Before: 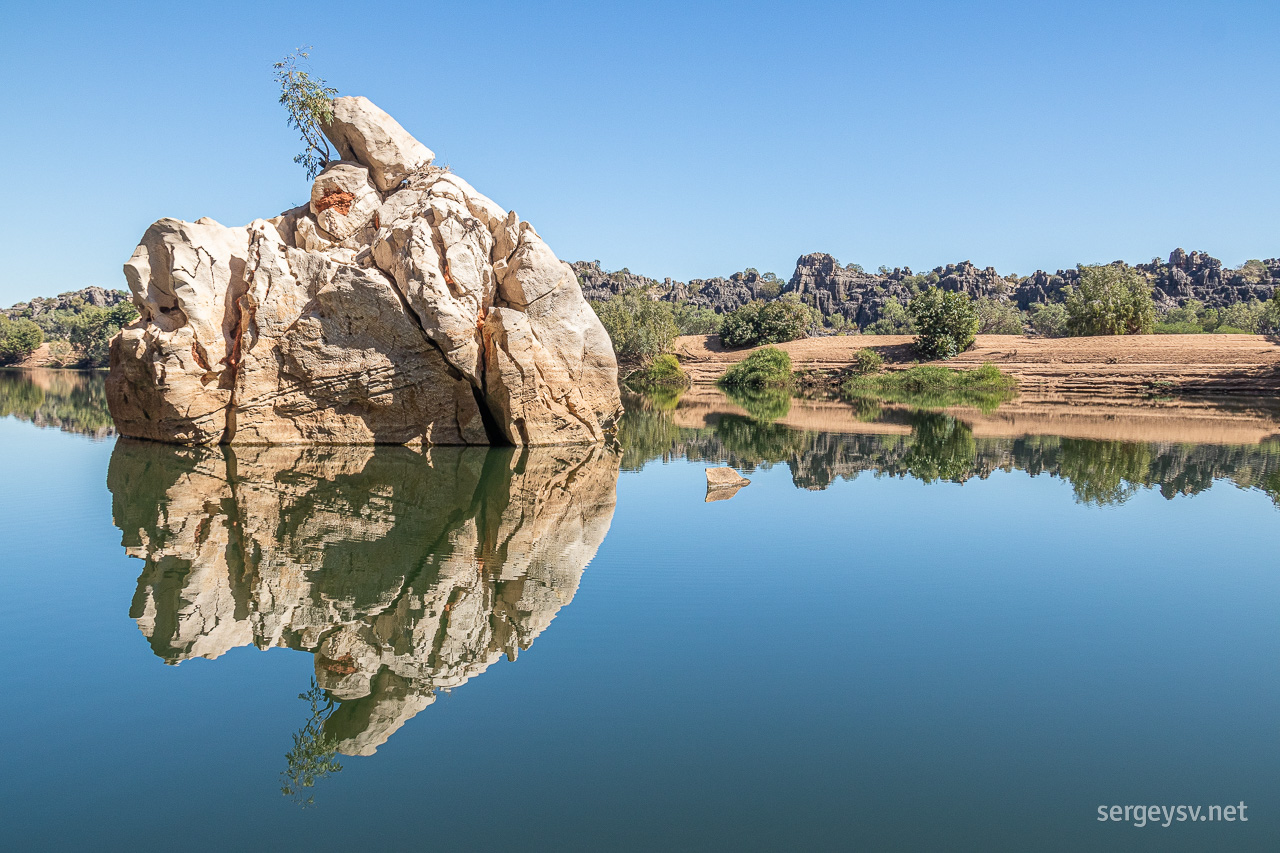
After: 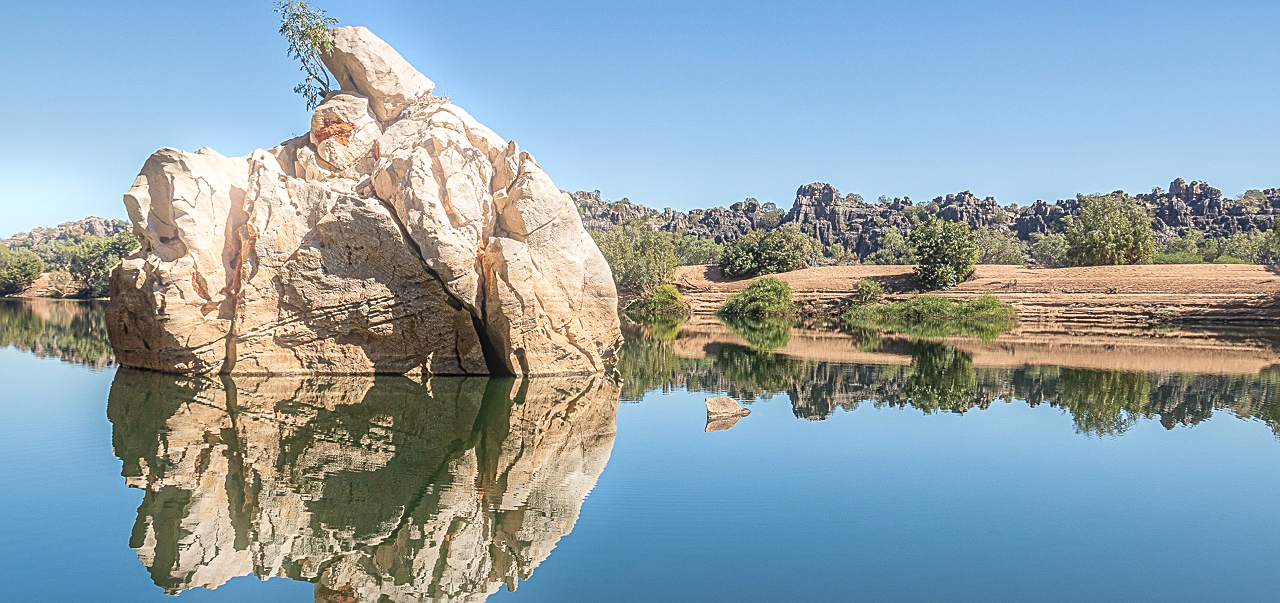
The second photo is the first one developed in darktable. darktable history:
local contrast: mode bilateral grid, contrast 20, coarseness 50, detail 120%, midtone range 0.2
crop and rotate: top 8.293%, bottom 20.996%
shadows and highlights: shadows 52.34, highlights -28.23, soften with gaussian
sharpen: on, module defaults
bloom: size 5%, threshold 95%, strength 15%
contrast equalizer: octaves 7, y [[0.6 ×6], [0.55 ×6], [0 ×6], [0 ×6], [0 ×6]], mix -0.2
